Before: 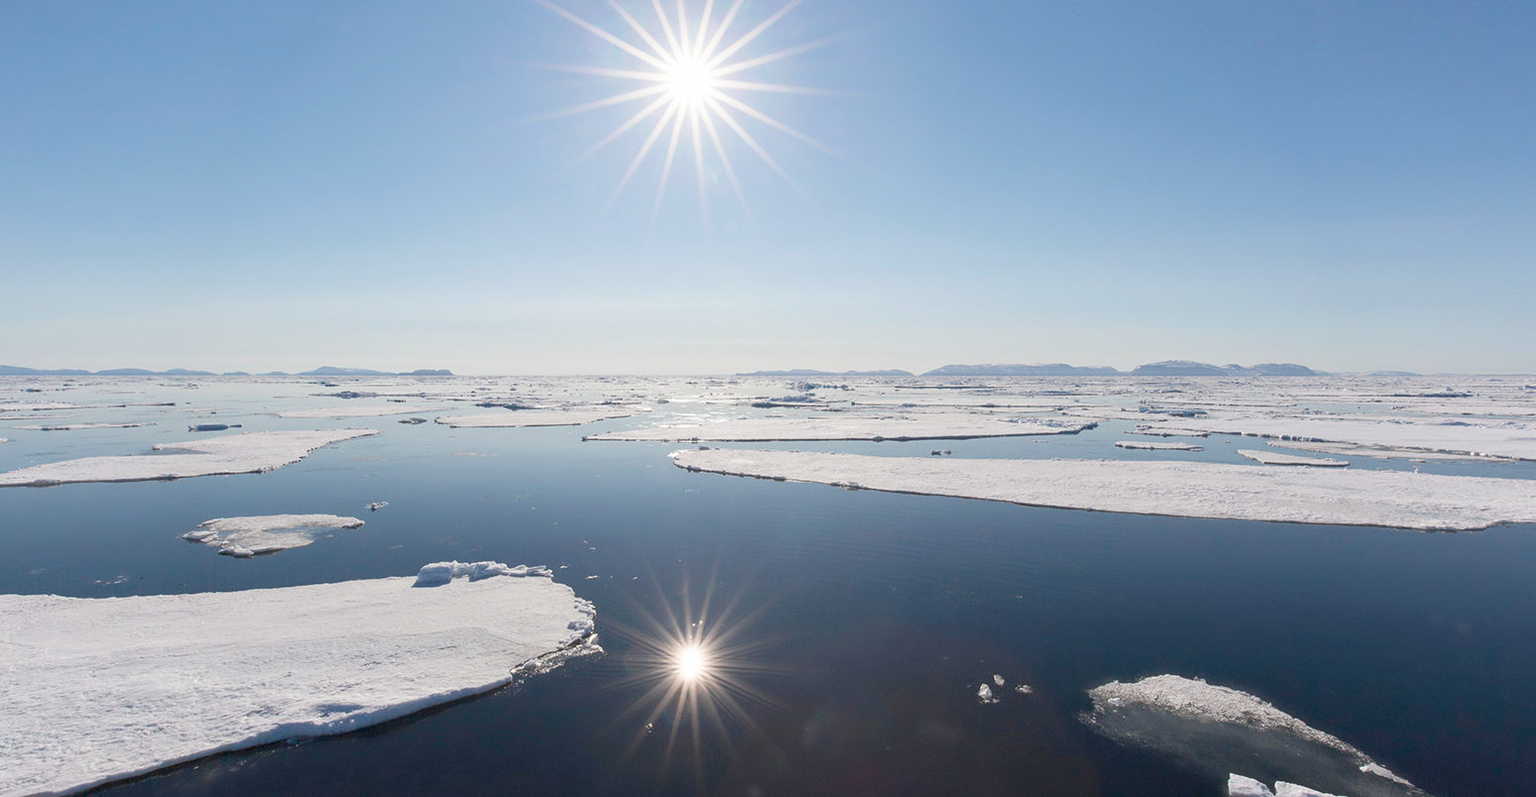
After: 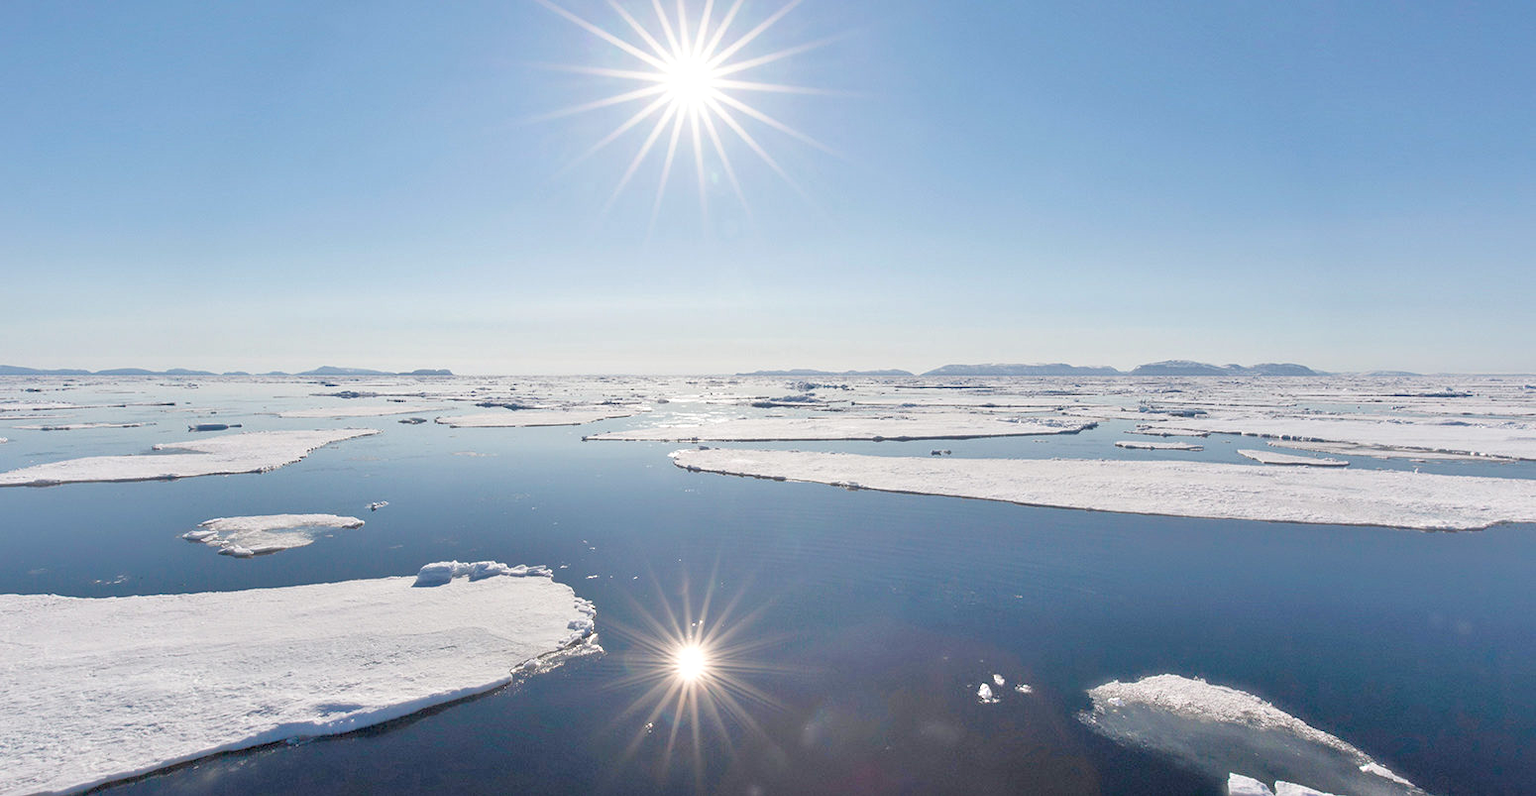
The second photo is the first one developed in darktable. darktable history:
local contrast: mode bilateral grid, contrast 20, coarseness 50, detail 120%, midtone range 0.2
tone equalizer: -7 EV 0.15 EV, -6 EV 0.6 EV, -5 EV 1.15 EV, -4 EV 1.33 EV, -3 EV 1.15 EV, -2 EV 0.6 EV, -1 EV 0.15 EV, mask exposure compensation -0.5 EV
